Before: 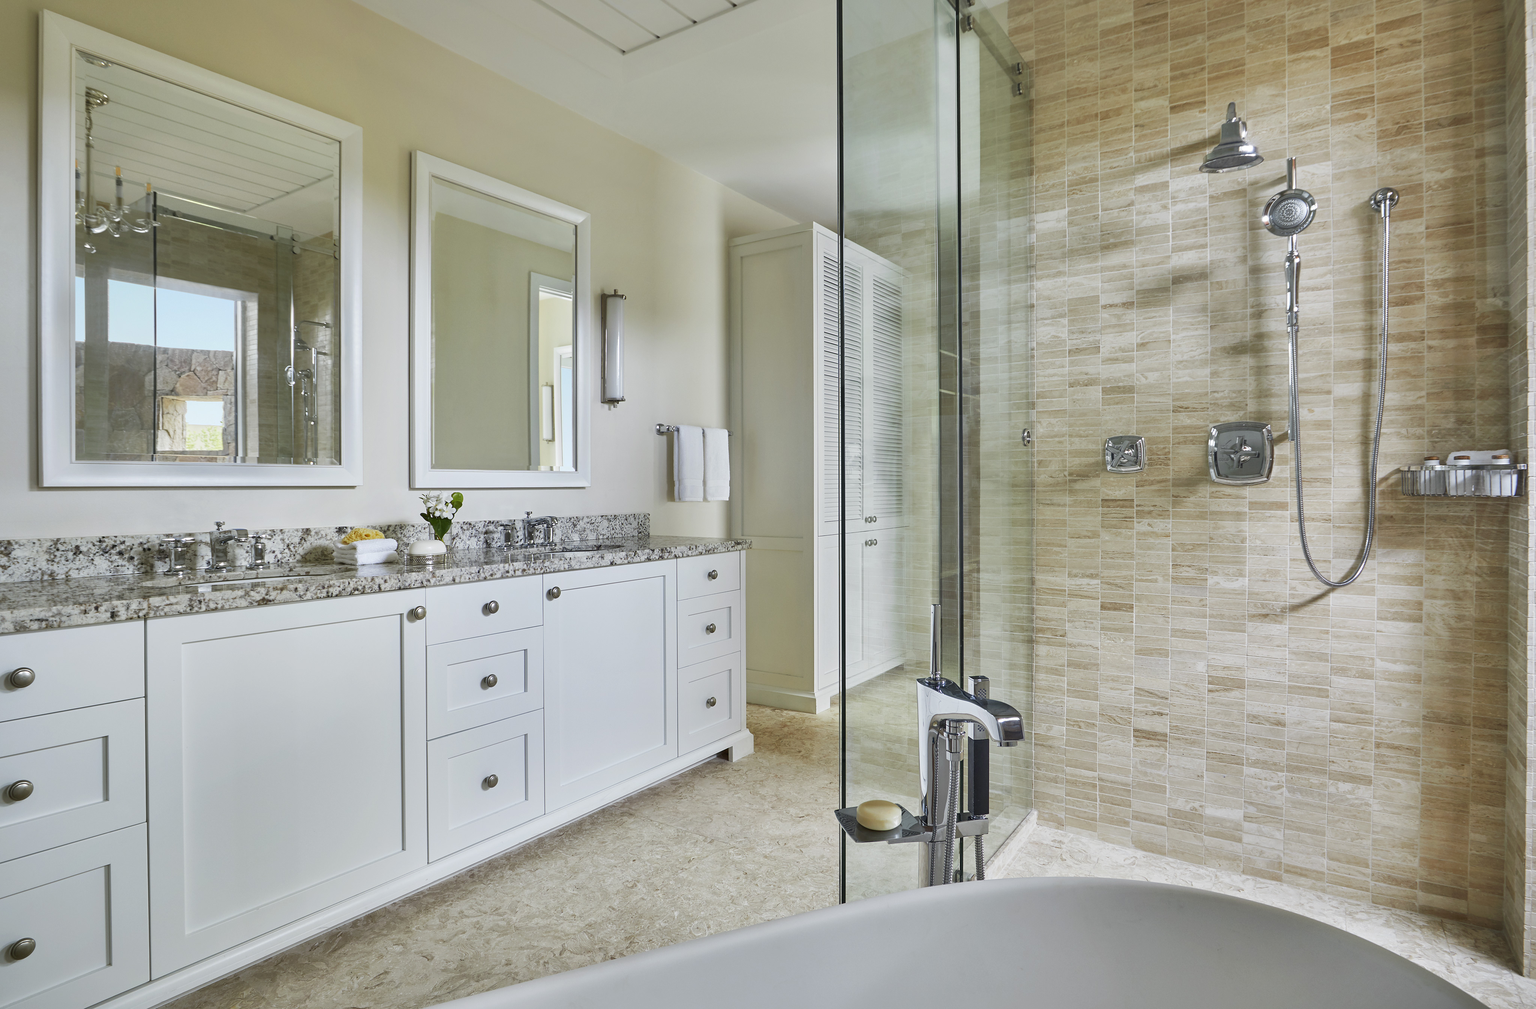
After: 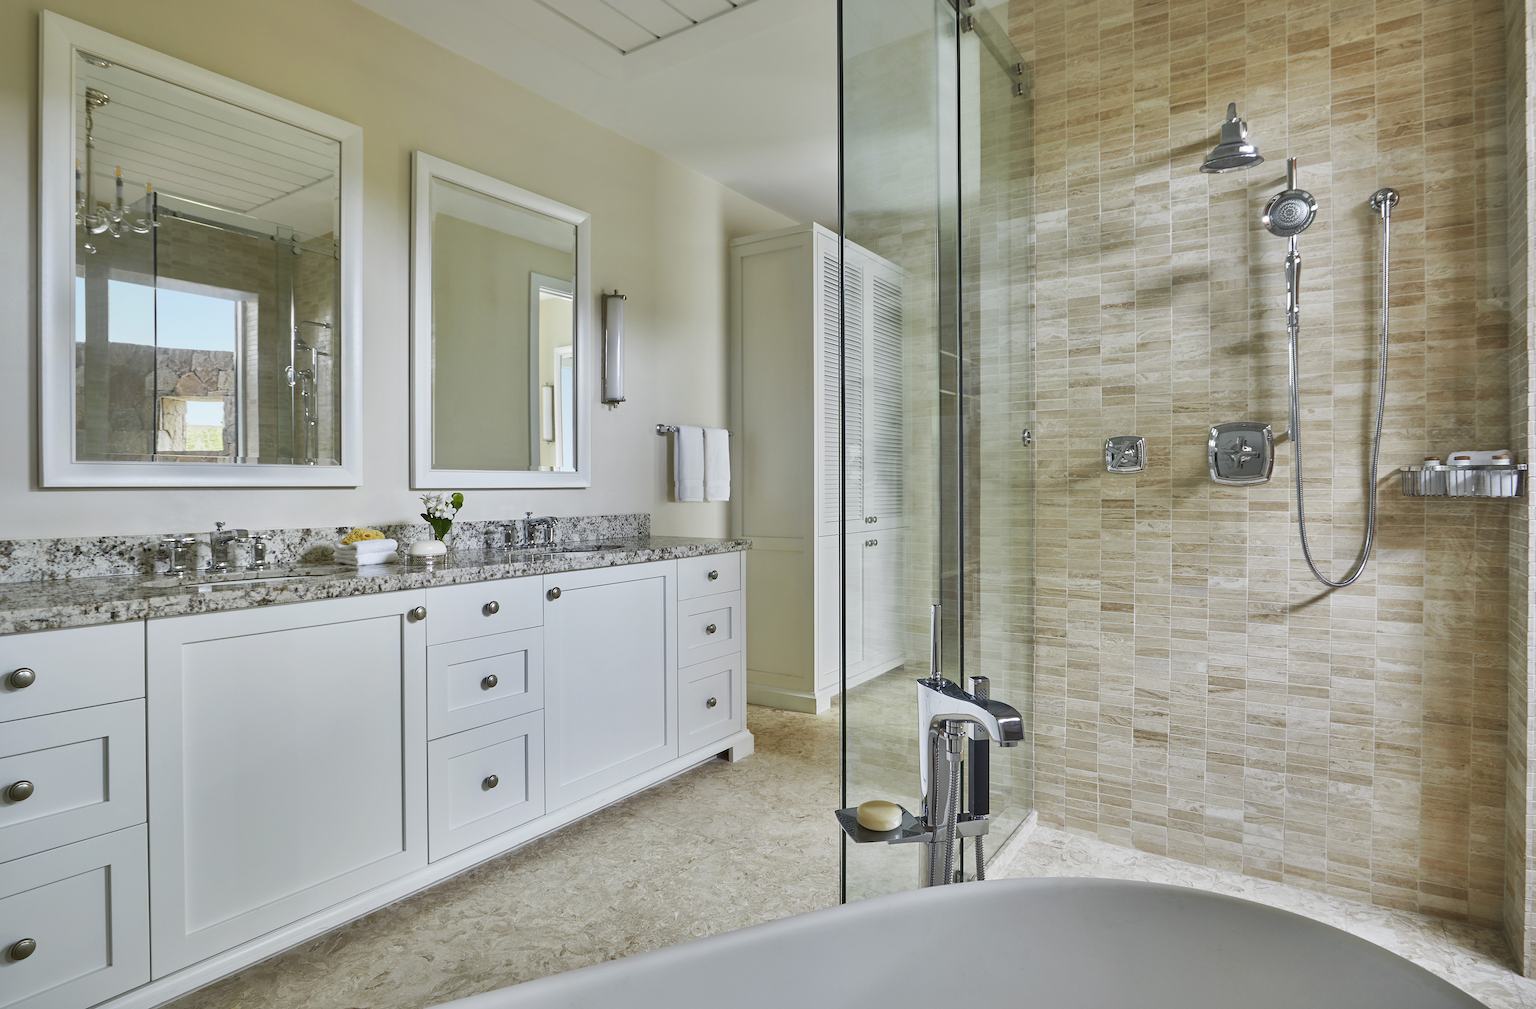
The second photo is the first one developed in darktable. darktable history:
shadows and highlights: shadows 20.92, highlights -35.23, soften with gaussian
